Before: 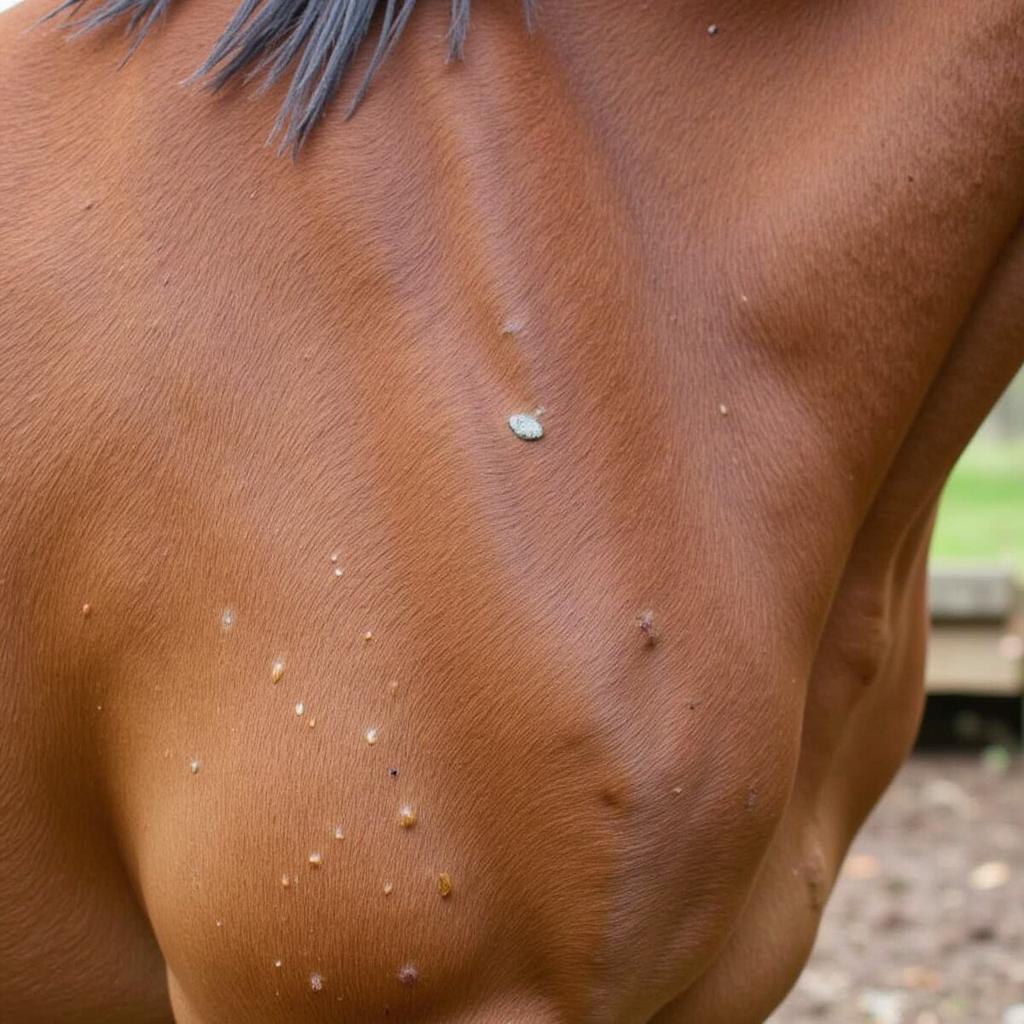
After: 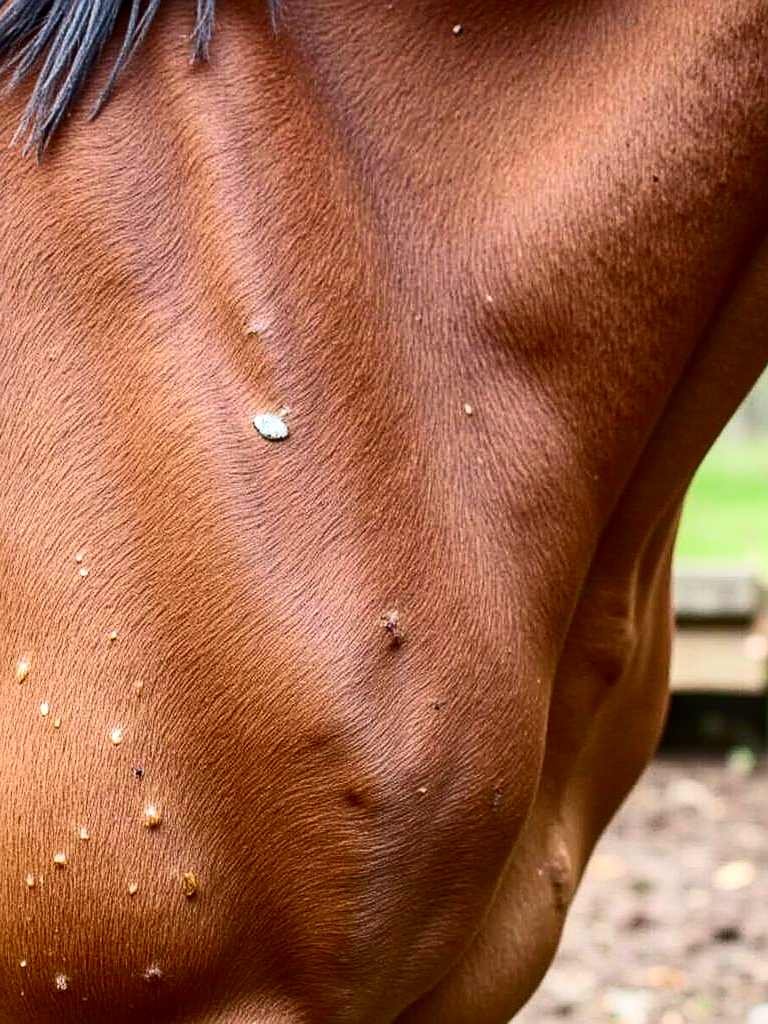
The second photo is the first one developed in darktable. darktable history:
sharpen: amount 0.49
contrast brightness saturation: contrast 0.399, brightness 0.053, saturation 0.251
local contrast: detail 130%
crop and rotate: left 24.959%
